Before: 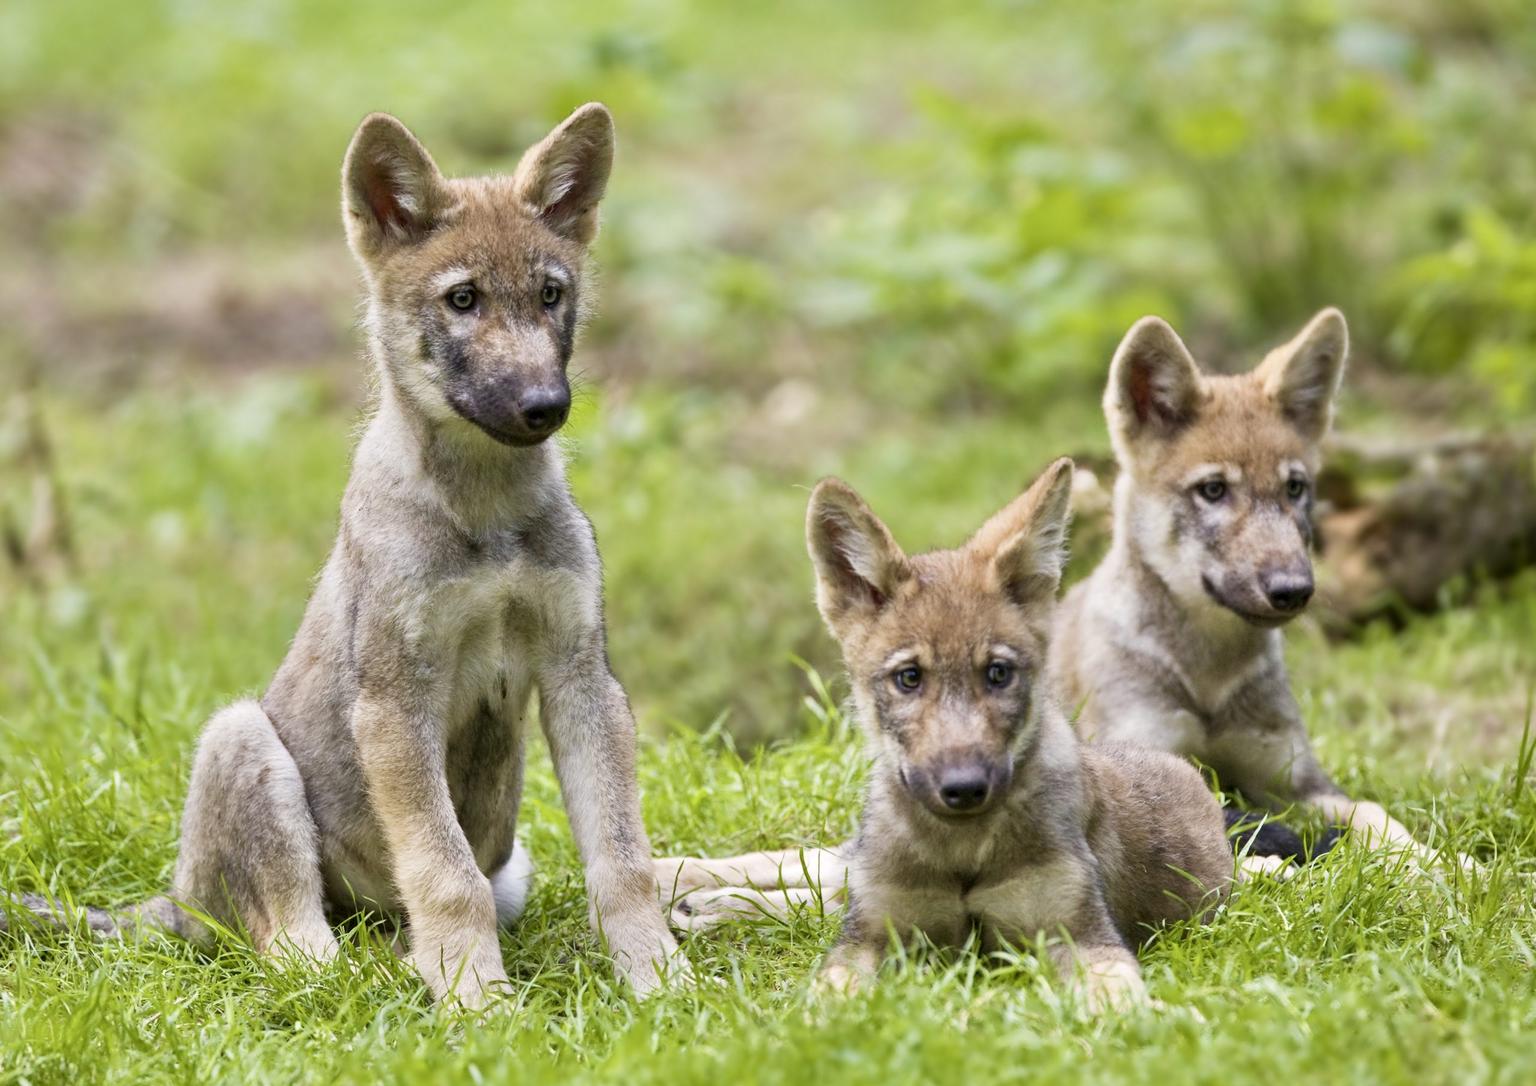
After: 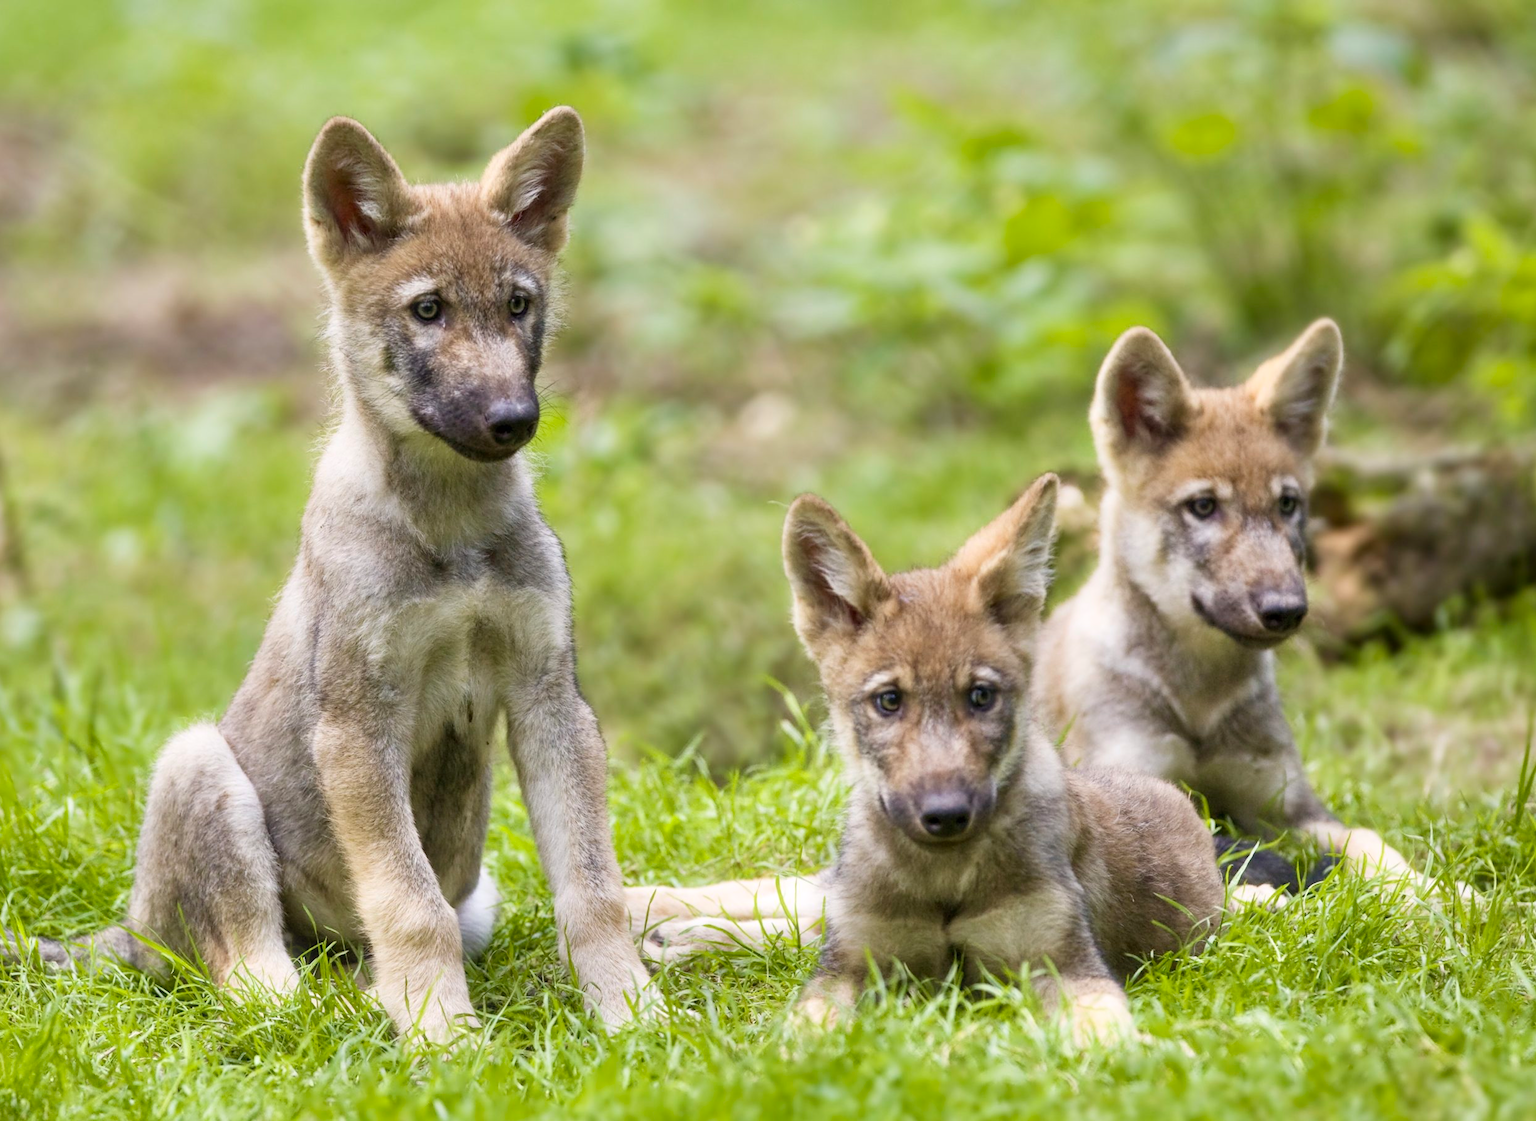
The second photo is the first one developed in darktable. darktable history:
crop and rotate: left 3.238%
bloom: size 5%, threshold 95%, strength 15%
